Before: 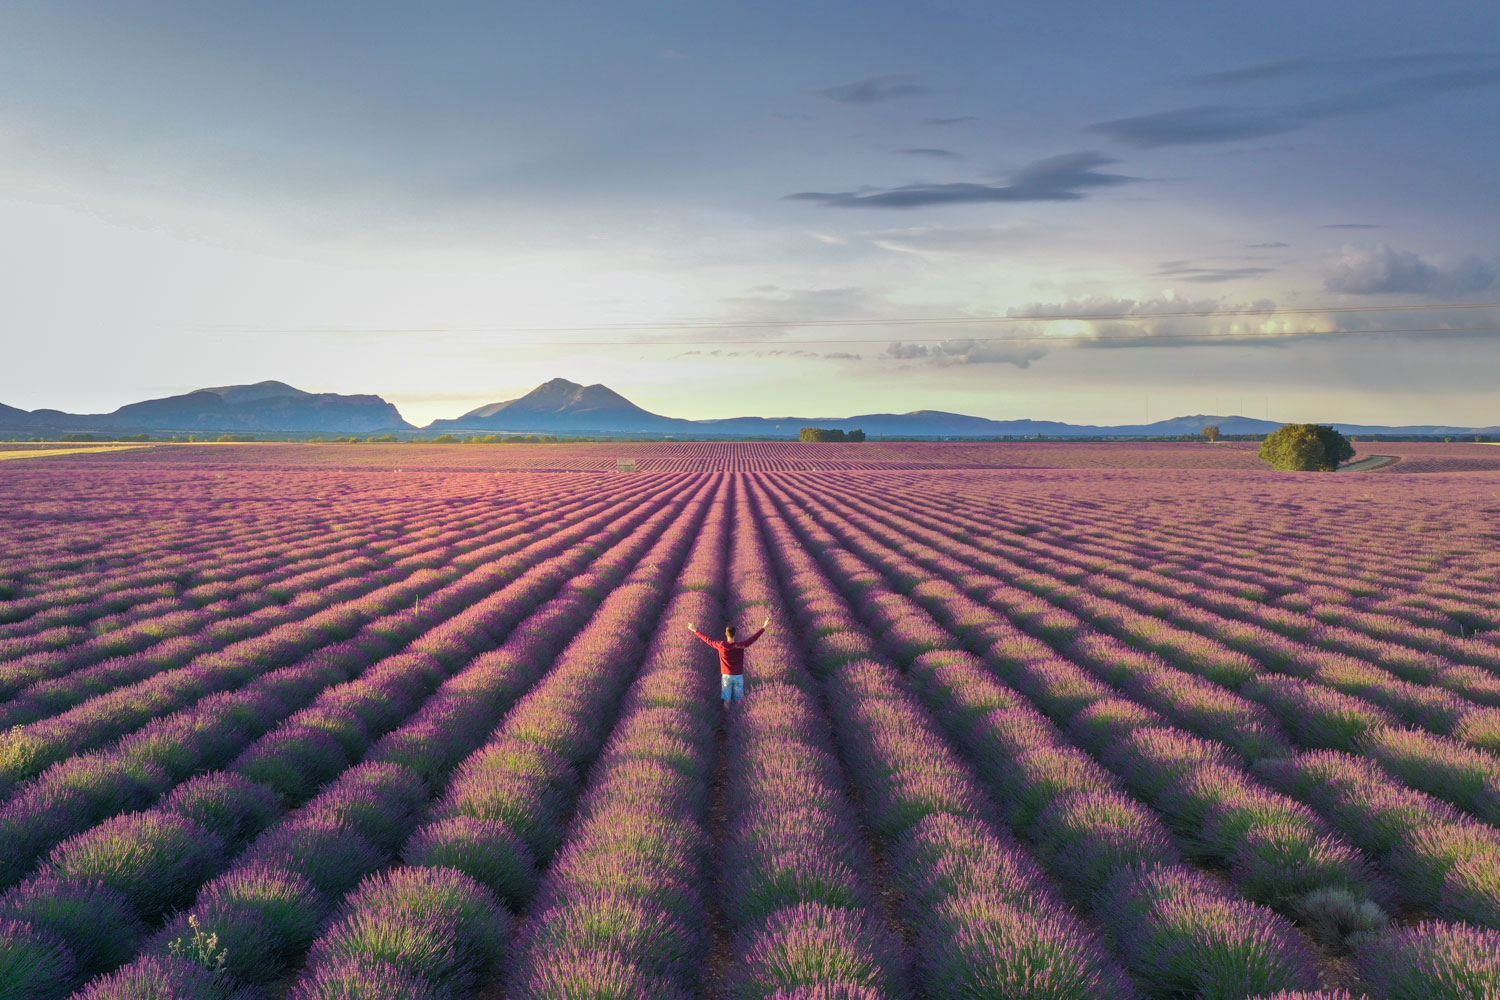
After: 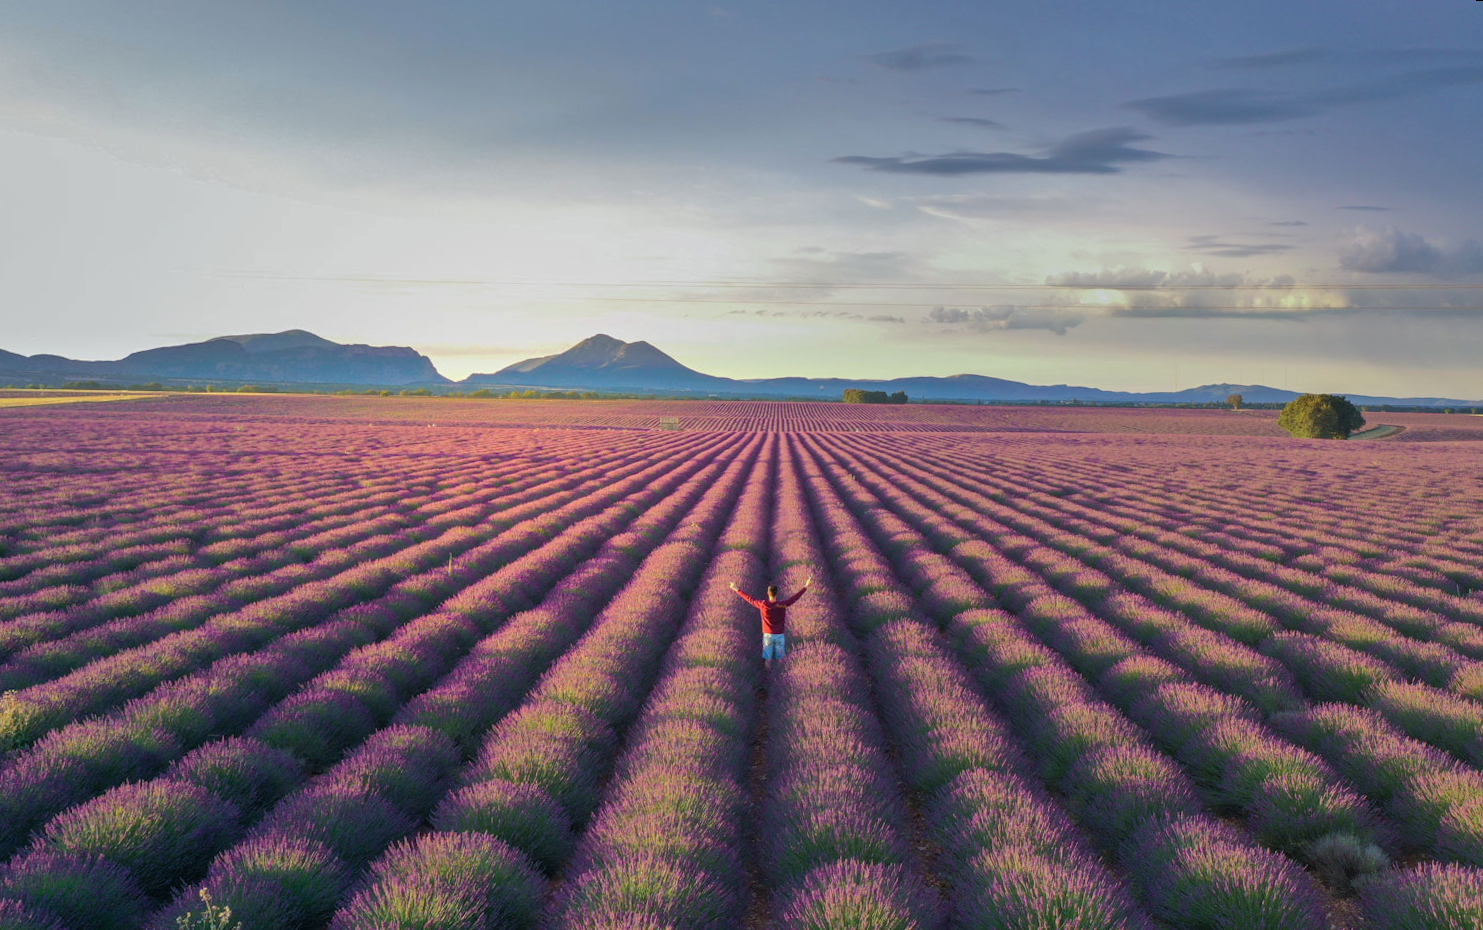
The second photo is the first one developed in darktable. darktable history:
shadows and highlights: shadows -20, white point adjustment -2, highlights -35
rotate and perspective: rotation 0.679°, lens shift (horizontal) 0.136, crop left 0.009, crop right 0.991, crop top 0.078, crop bottom 0.95
